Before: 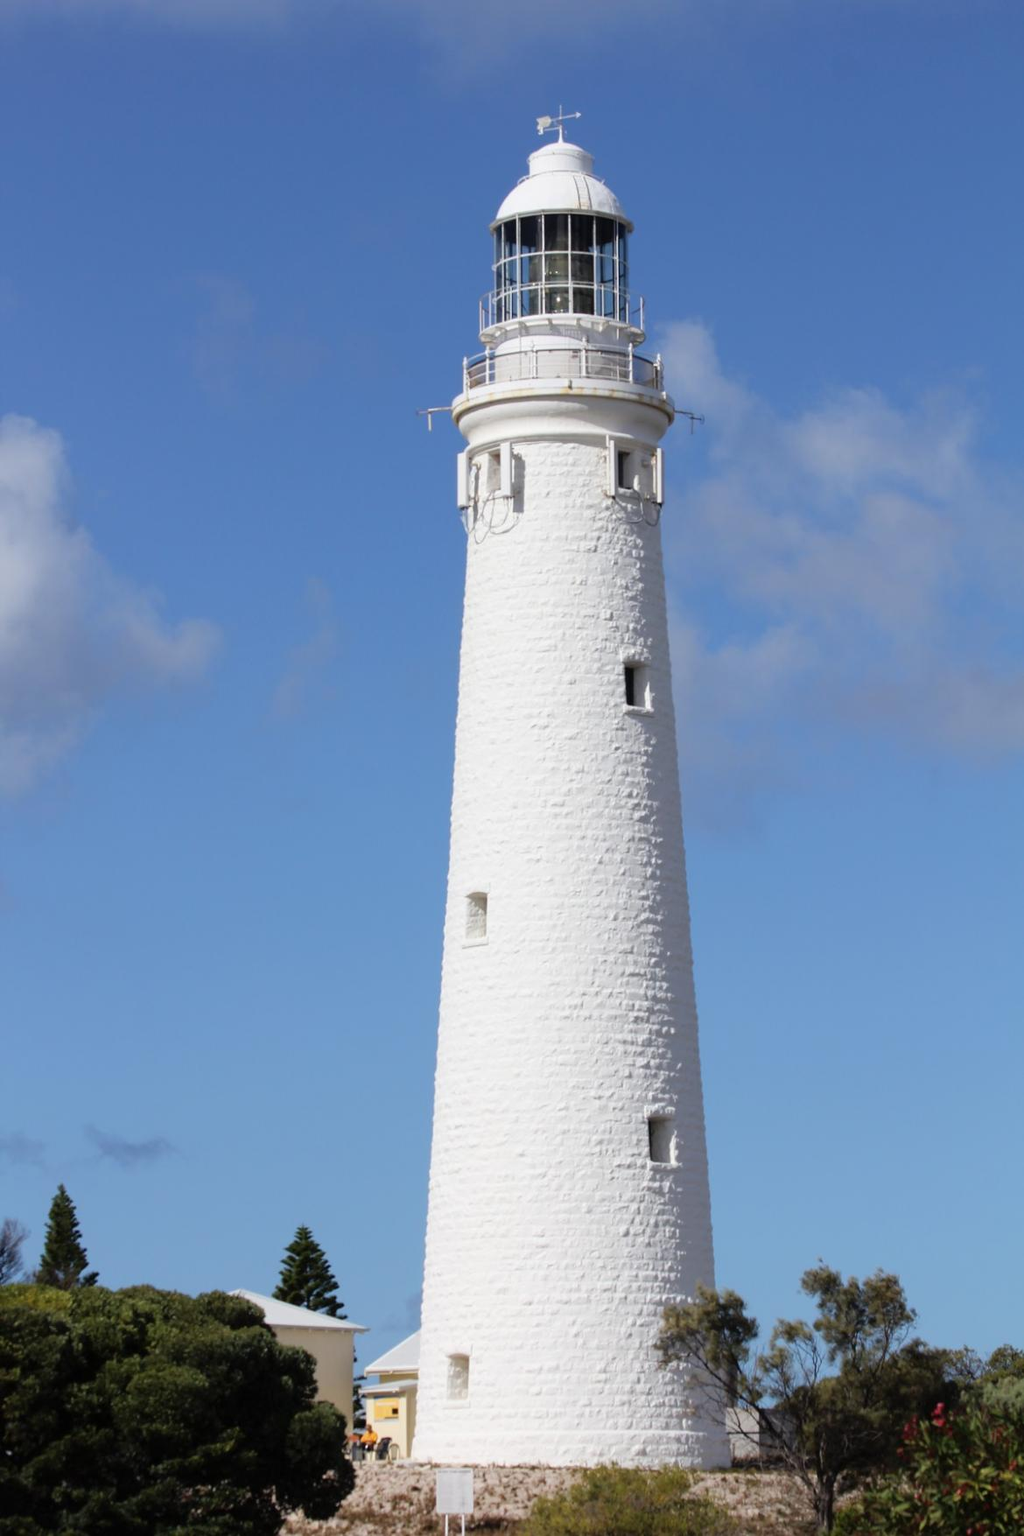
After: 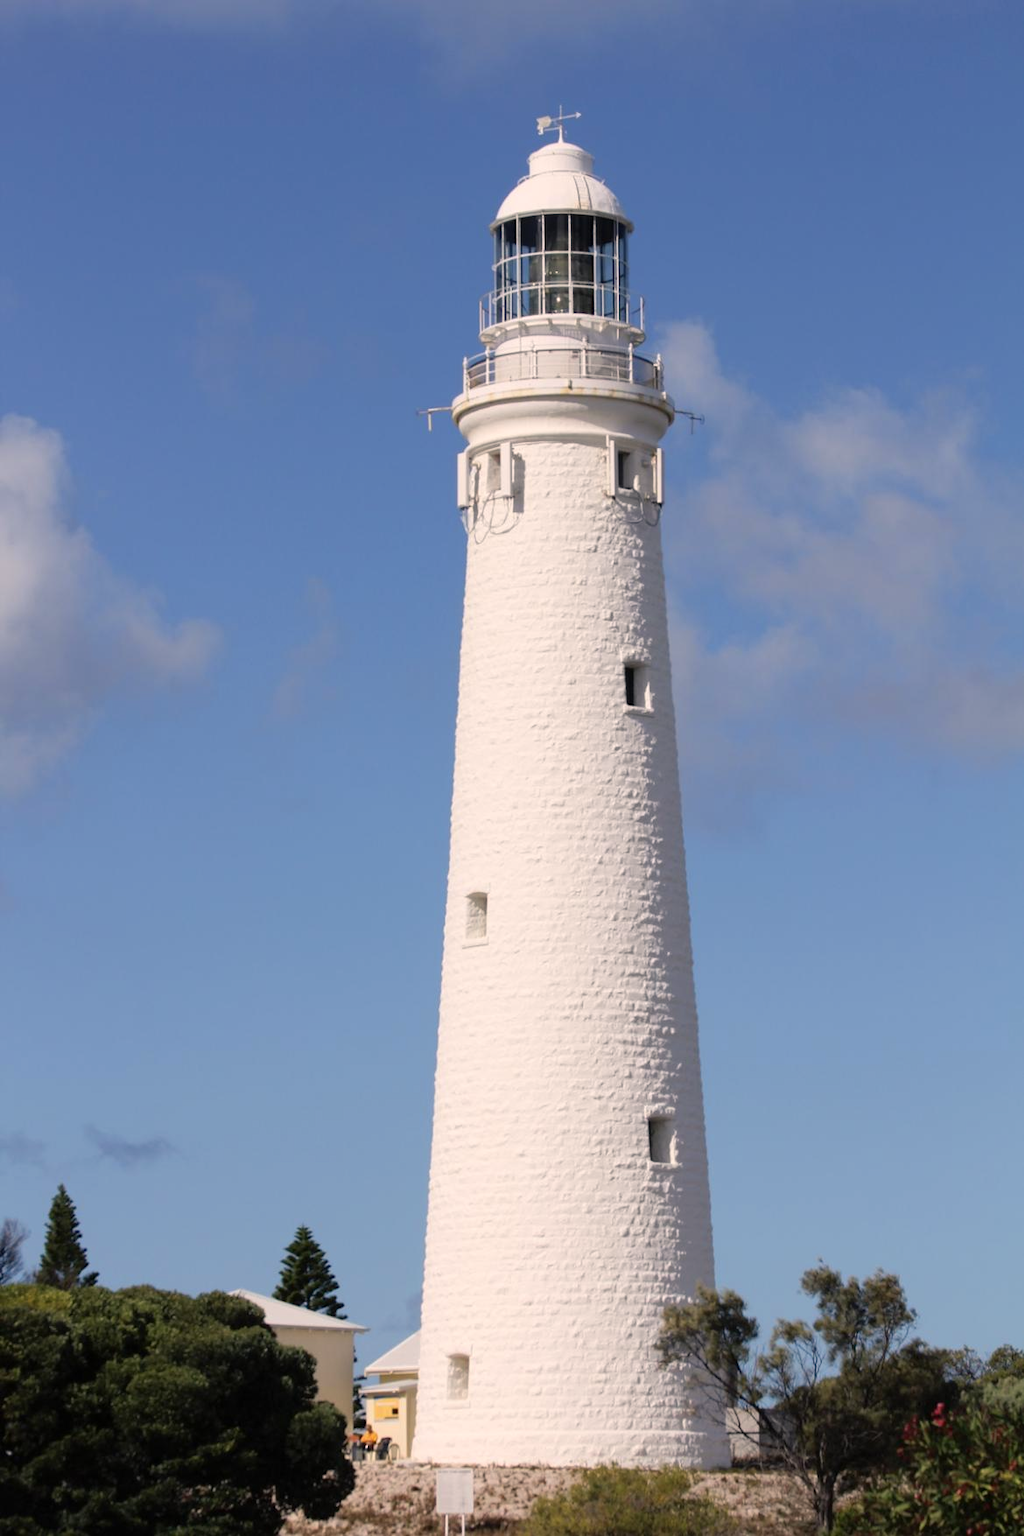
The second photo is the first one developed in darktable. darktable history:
color balance rgb: highlights gain › chroma 3.341%, highlights gain › hue 55.78°, perceptual saturation grading › global saturation -3.181%, perceptual saturation grading › shadows -1.729%
